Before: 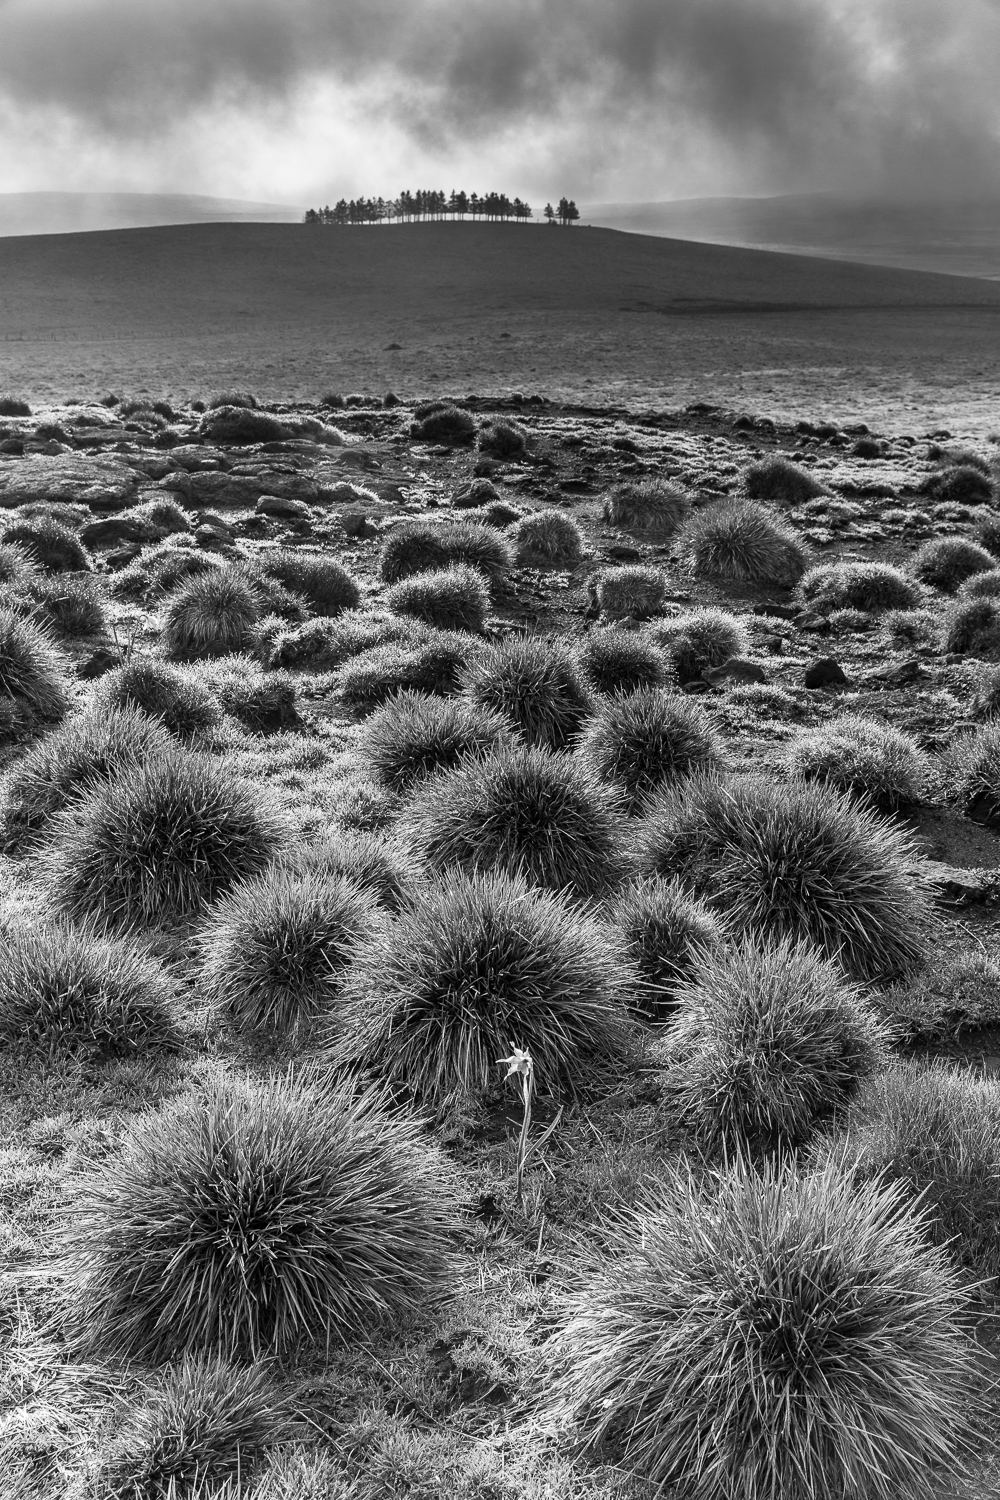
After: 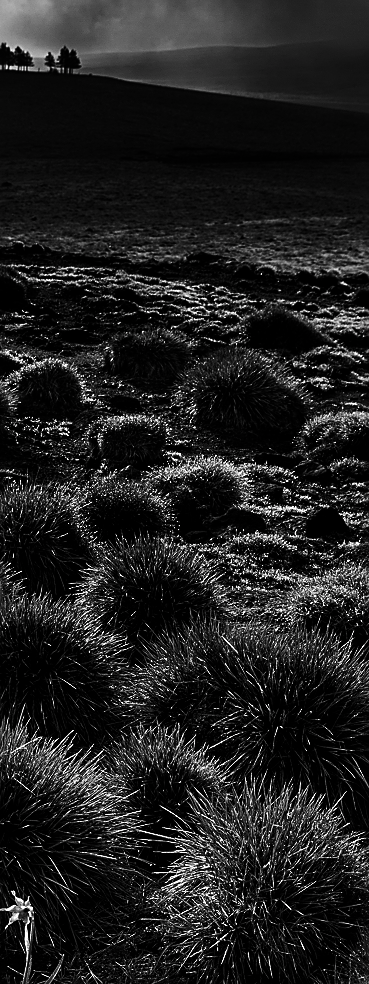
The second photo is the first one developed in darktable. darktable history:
crop and rotate: left 49.936%, top 10.094%, right 13.136%, bottom 24.256%
sharpen: on, module defaults
contrast brightness saturation: brightness -1, saturation 1
